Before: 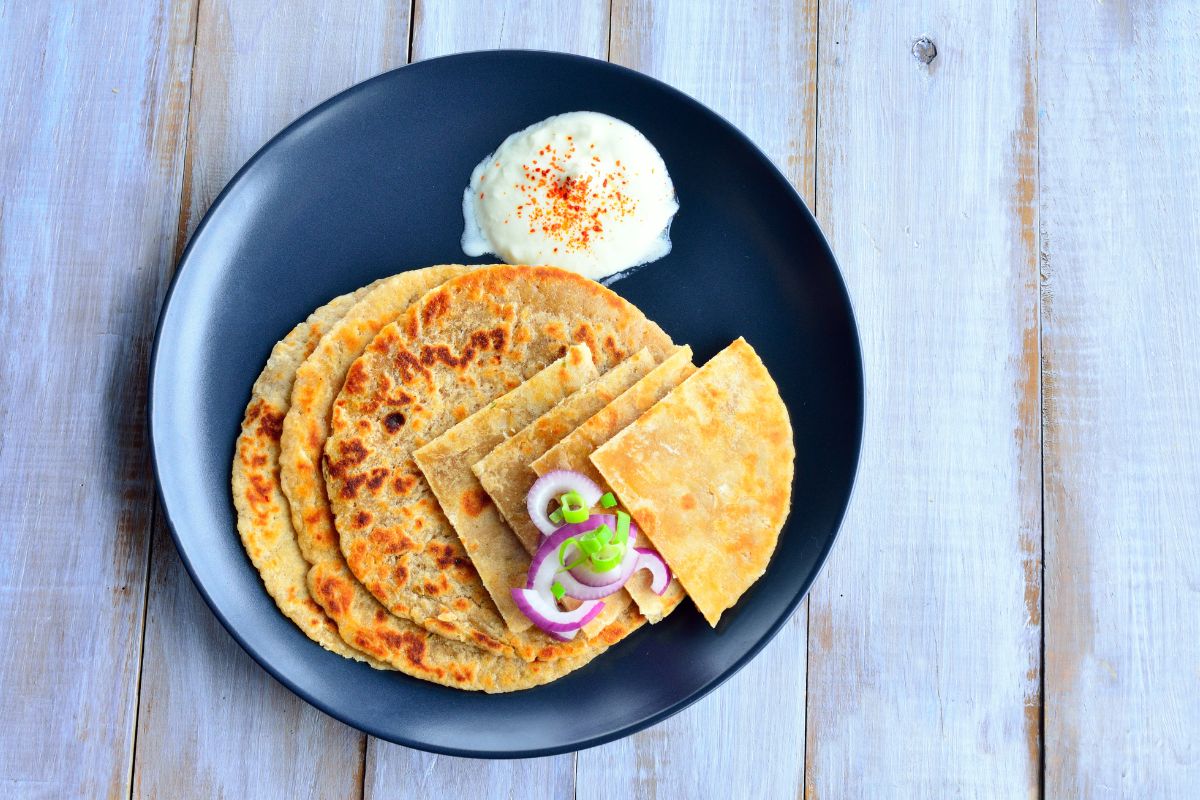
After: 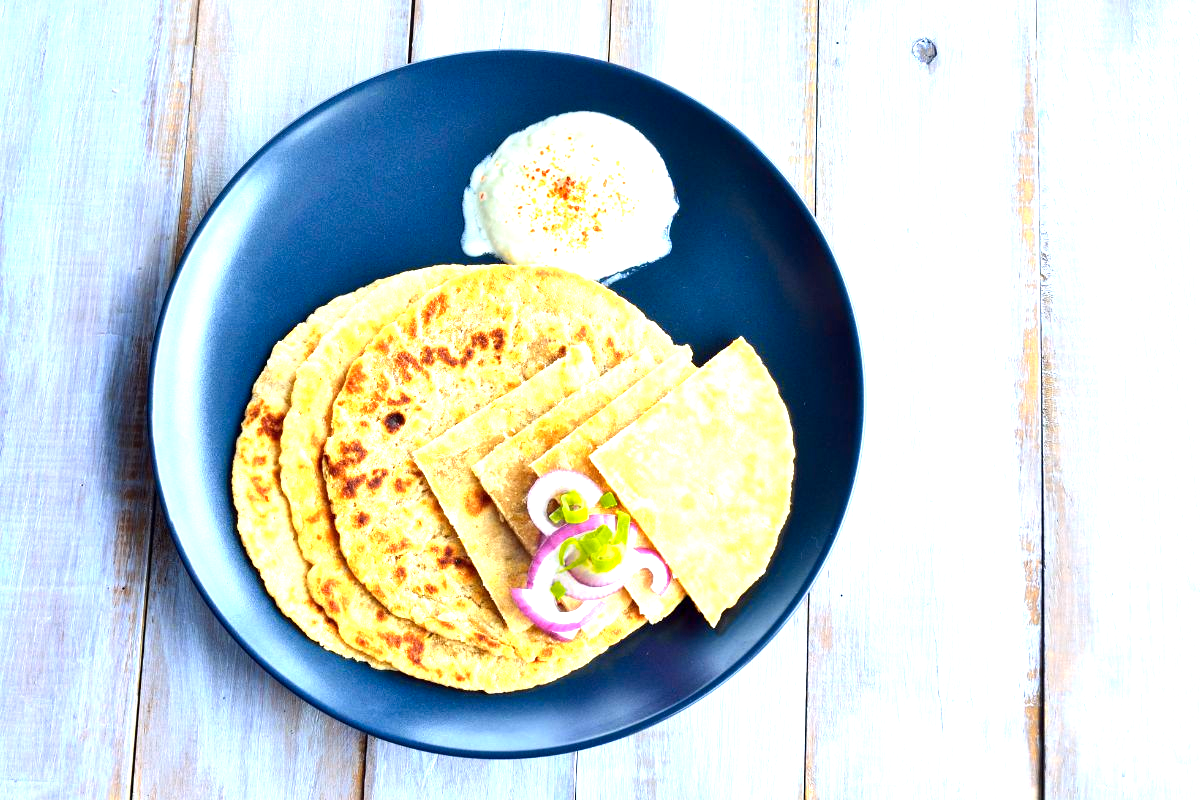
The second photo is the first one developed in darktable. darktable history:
local contrast: mode bilateral grid, contrast 25, coarseness 50, detail 123%, midtone range 0.2
exposure: exposure 0.785 EV, compensate highlight preservation false
color zones: curves: ch0 [(0.099, 0.624) (0.257, 0.596) (0.384, 0.376) (0.529, 0.492) (0.697, 0.564) (0.768, 0.532) (0.908, 0.644)]; ch1 [(0.112, 0.564) (0.254, 0.612) (0.432, 0.676) (0.592, 0.456) (0.743, 0.684) (0.888, 0.536)]; ch2 [(0.25, 0.5) (0.469, 0.36) (0.75, 0.5)]
